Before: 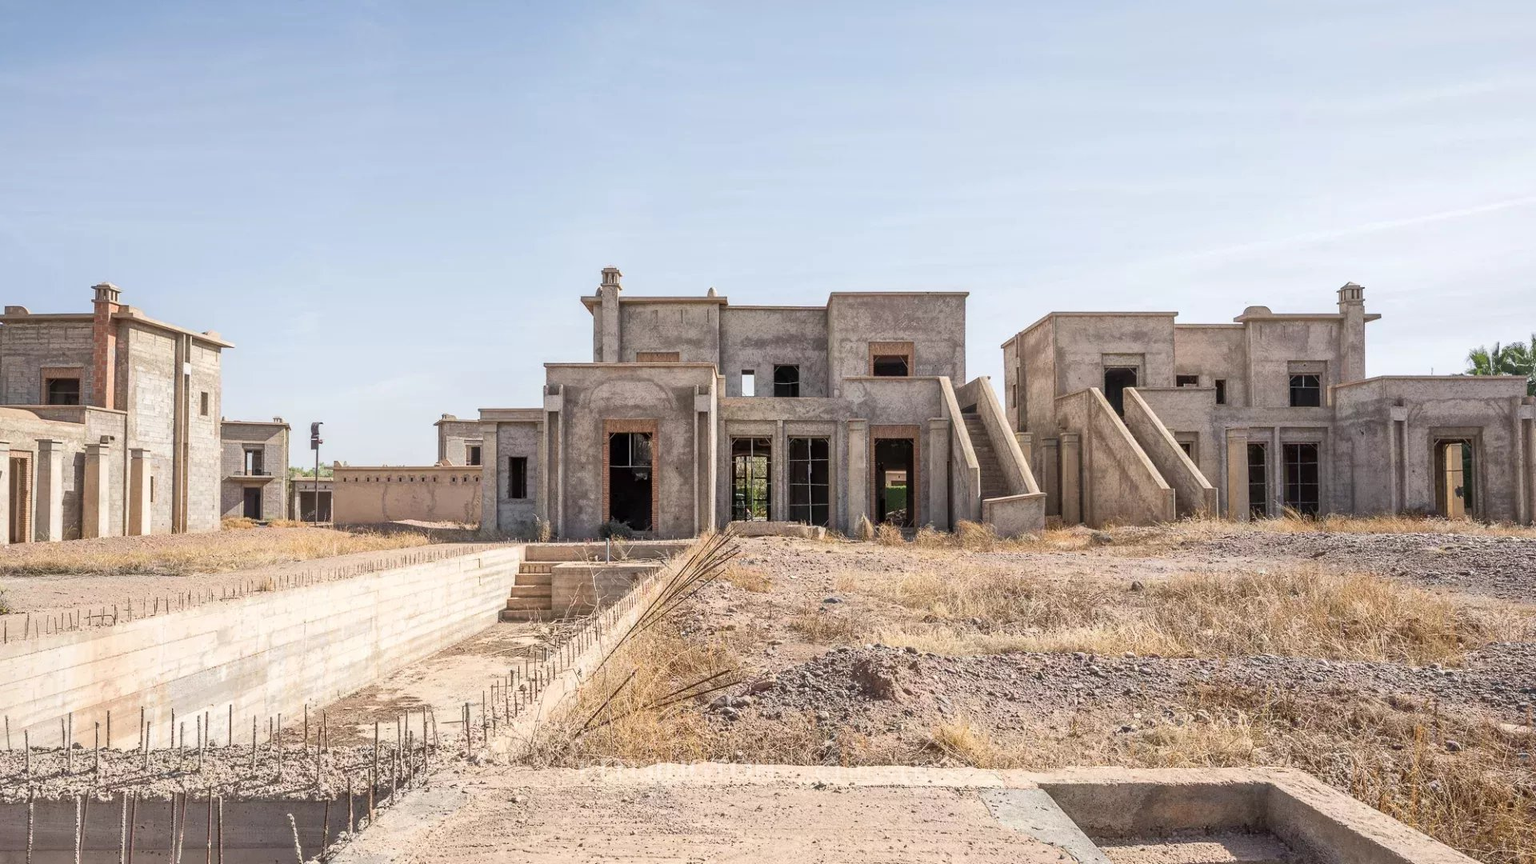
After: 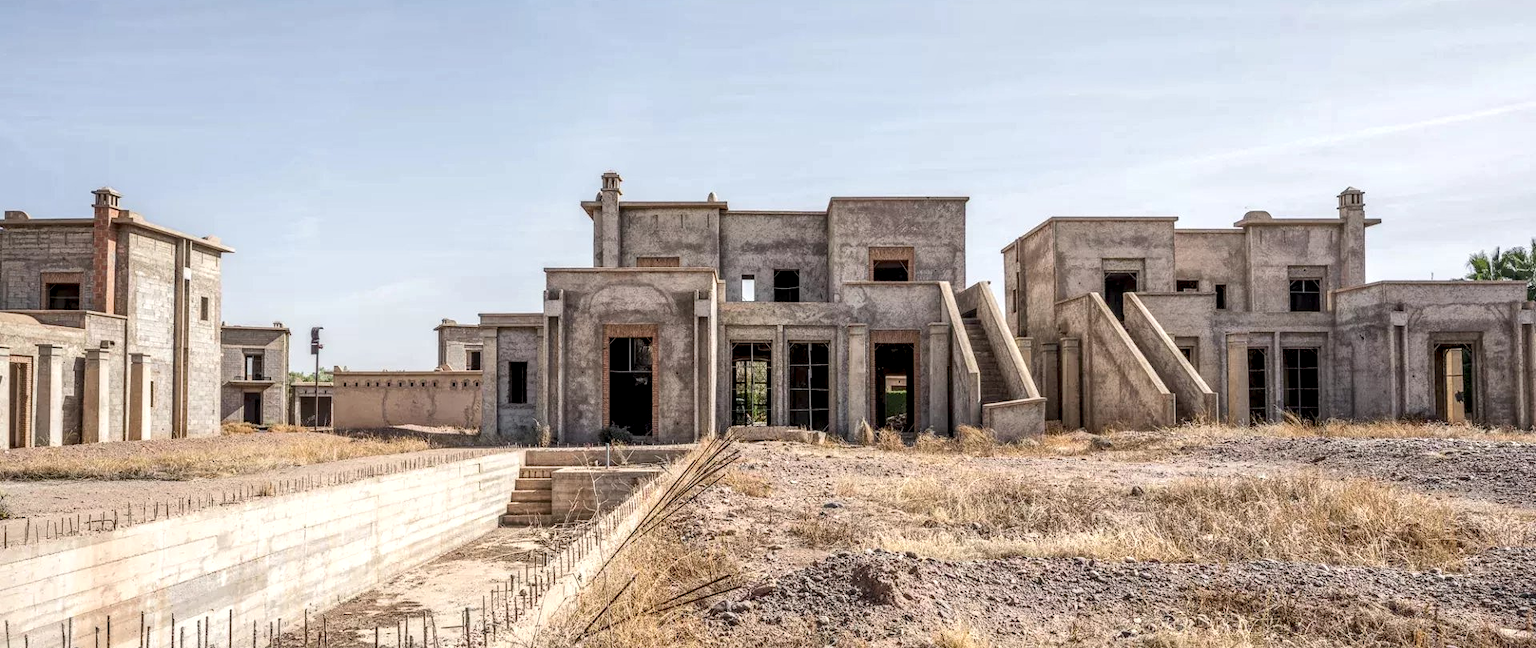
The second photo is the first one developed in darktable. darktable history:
crop: top 11.038%, bottom 13.962%
local contrast: highlights 25%, detail 150%
